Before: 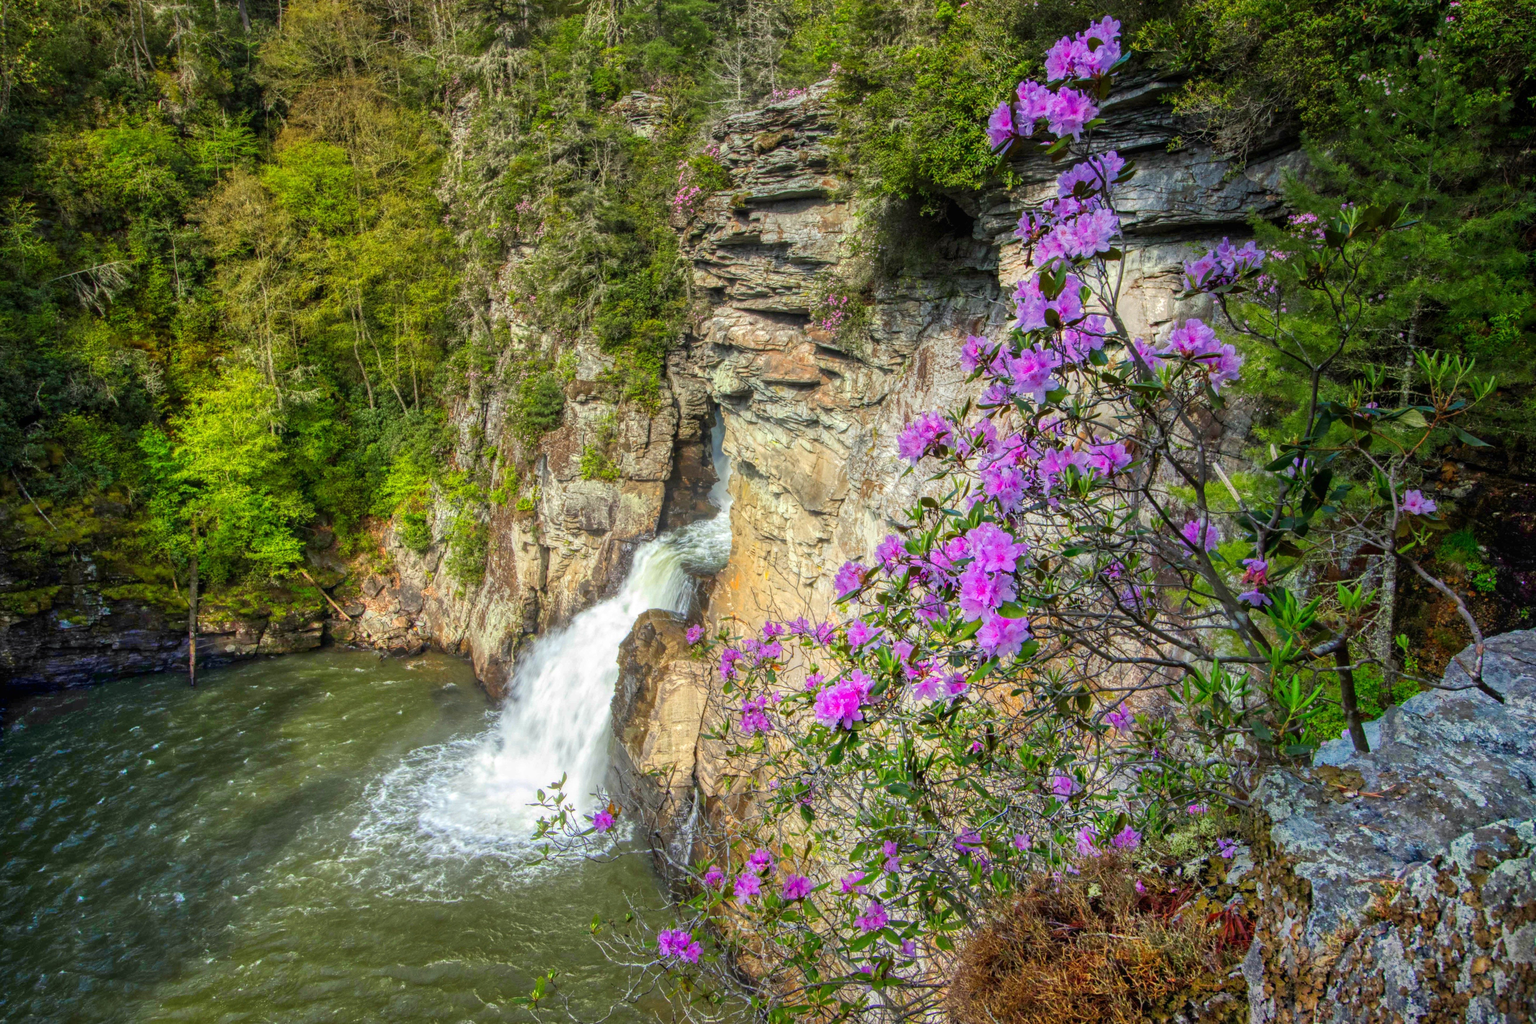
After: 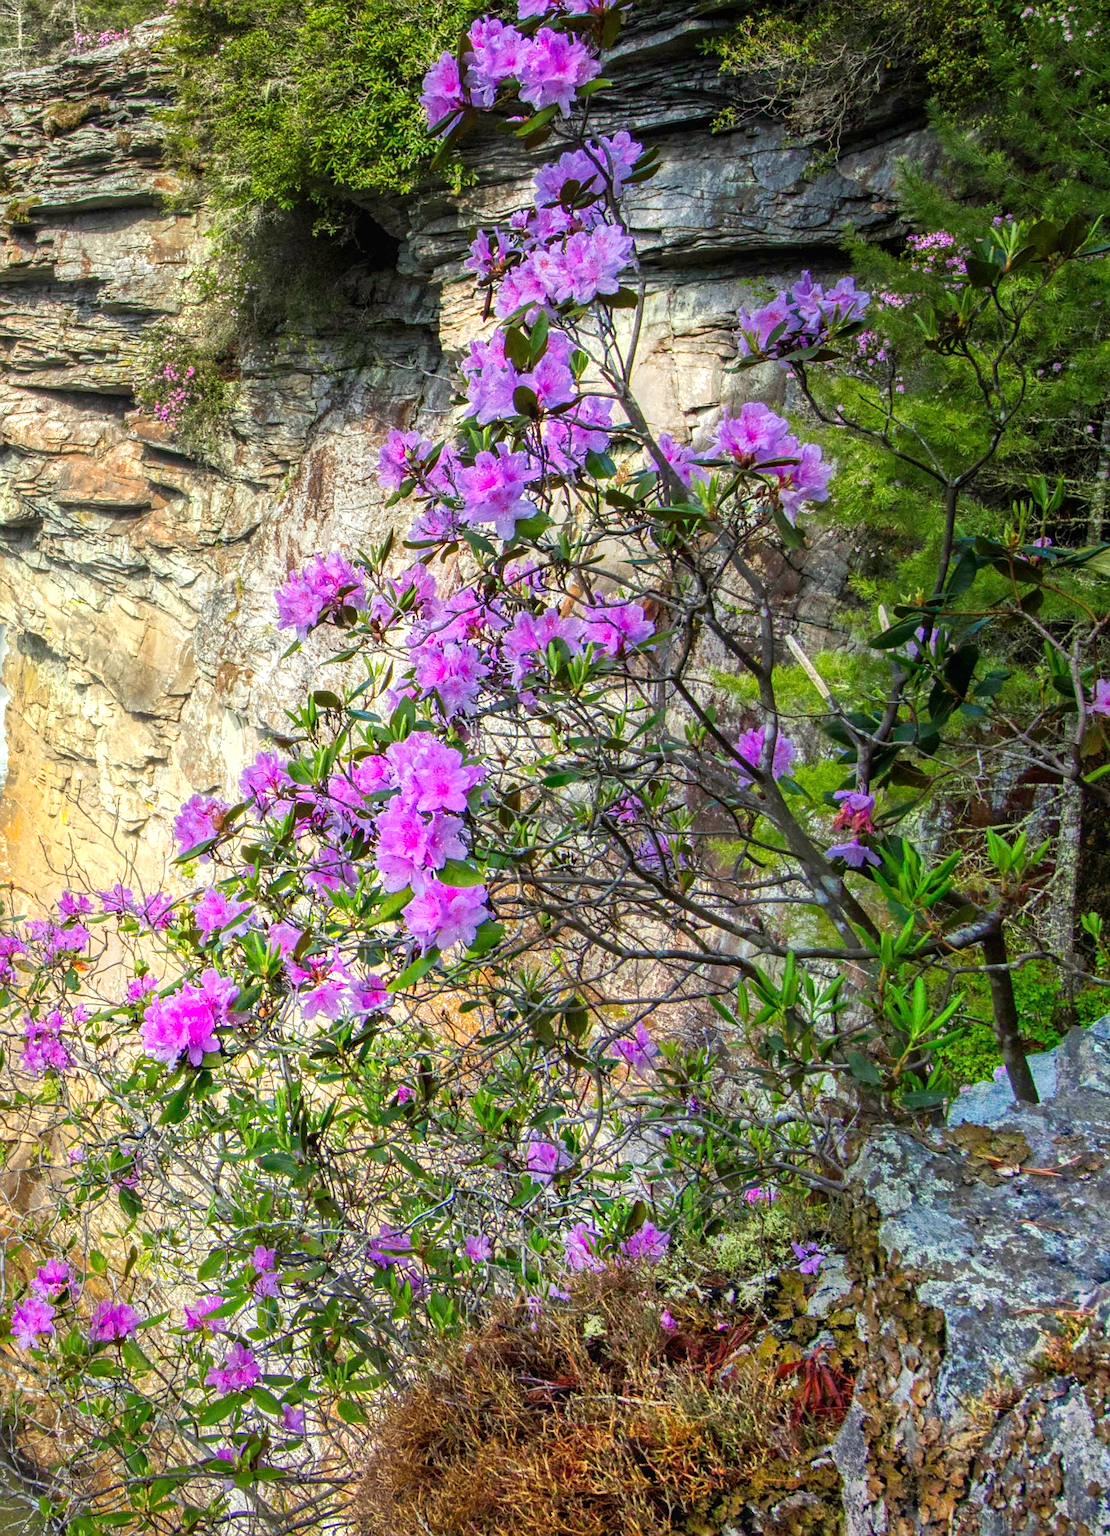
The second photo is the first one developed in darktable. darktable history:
sharpen: on, module defaults
tone equalizer: -8 EV -0.382 EV, -7 EV -0.359 EV, -6 EV -0.313 EV, -5 EV -0.195 EV, -3 EV 0.225 EV, -2 EV 0.35 EV, -1 EV 0.38 EV, +0 EV 0.436 EV, smoothing diameter 24.95%, edges refinement/feathering 7.18, preserve details guided filter
crop: left 47.34%, top 6.839%, right 7.898%
